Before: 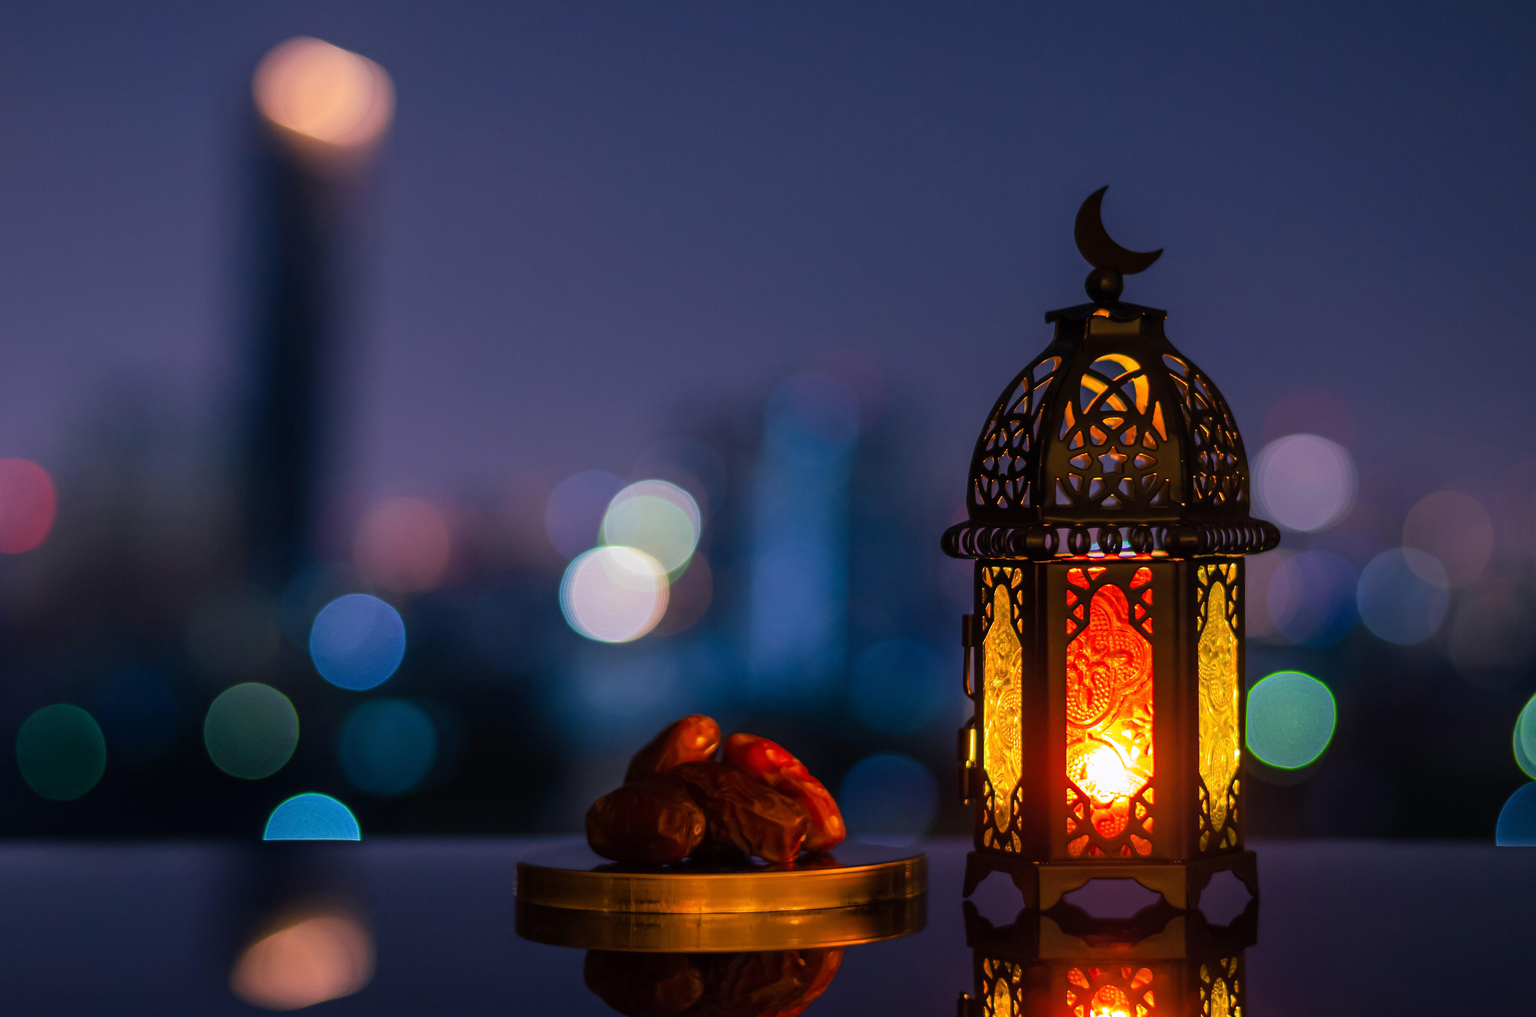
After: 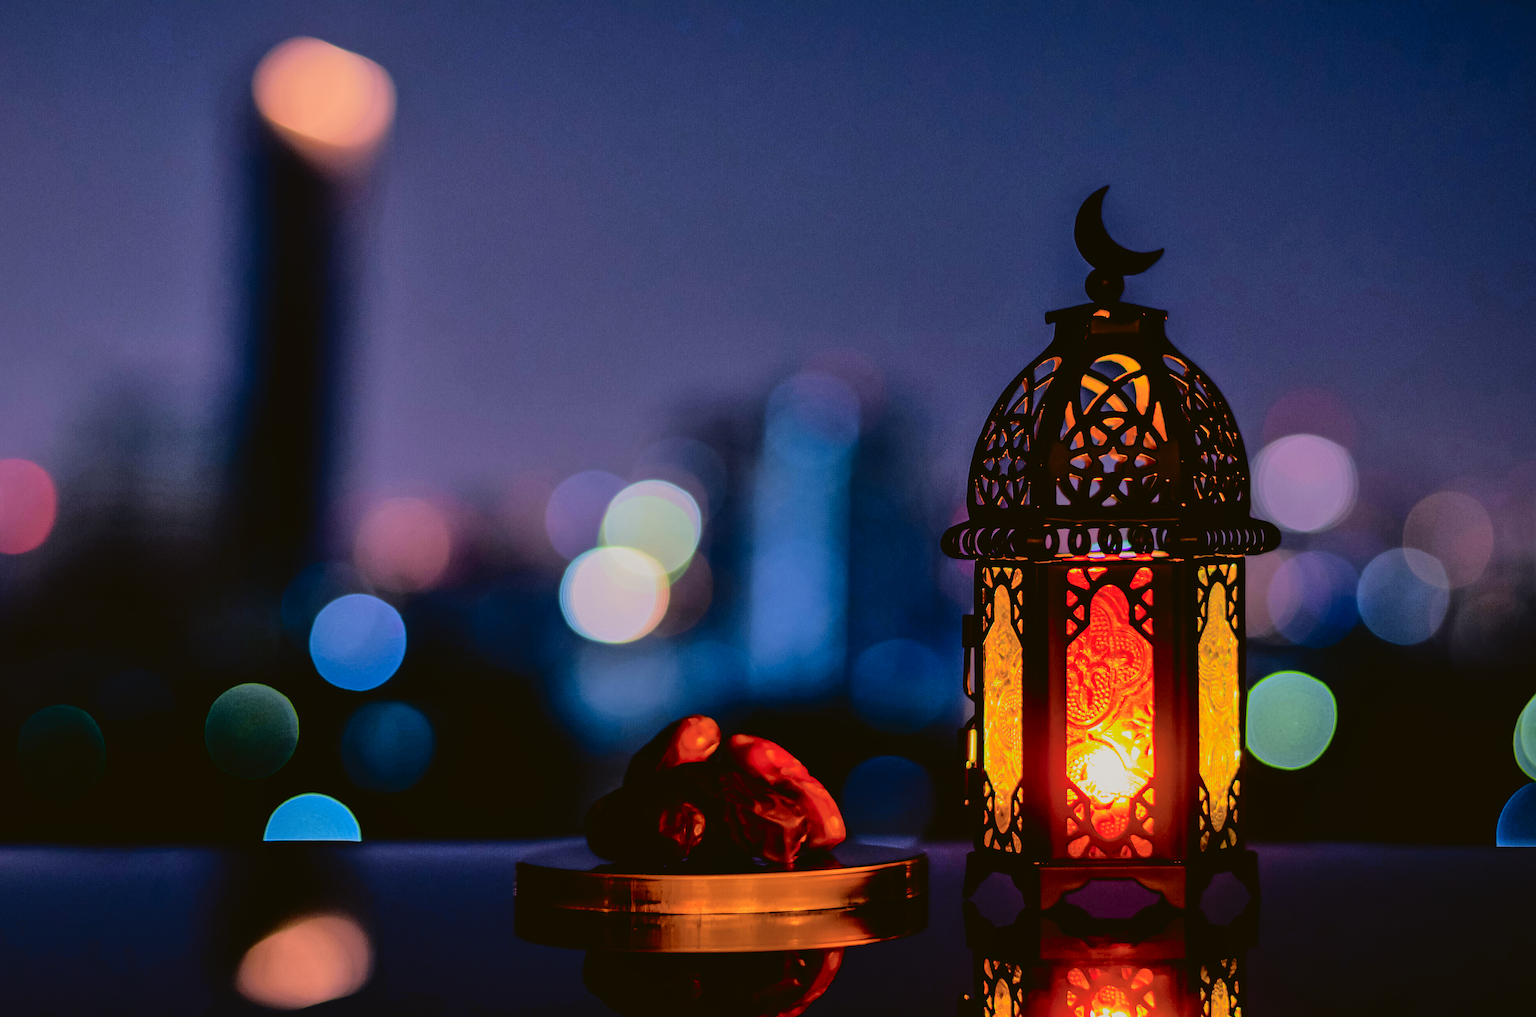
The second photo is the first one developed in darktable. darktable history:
tone curve: curves: ch0 [(0, 0.021) (0.049, 0.044) (0.152, 0.14) (0.328, 0.377) (0.473, 0.543) (0.641, 0.705) (0.868, 0.887) (1, 0.969)]; ch1 [(0, 0) (0.302, 0.331) (0.427, 0.433) (0.472, 0.47) (0.502, 0.503) (0.522, 0.526) (0.564, 0.591) (0.602, 0.632) (0.677, 0.701) (0.859, 0.885) (1, 1)]; ch2 [(0, 0) (0.33, 0.301) (0.447, 0.44) (0.487, 0.496) (0.502, 0.516) (0.535, 0.554) (0.565, 0.598) (0.618, 0.629) (1, 1)], color space Lab, independent channels, preserve colors none
filmic rgb: black relative exposure -5 EV, hardness 2.88, contrast 1.3
shadows and highlights: on, module defaults
